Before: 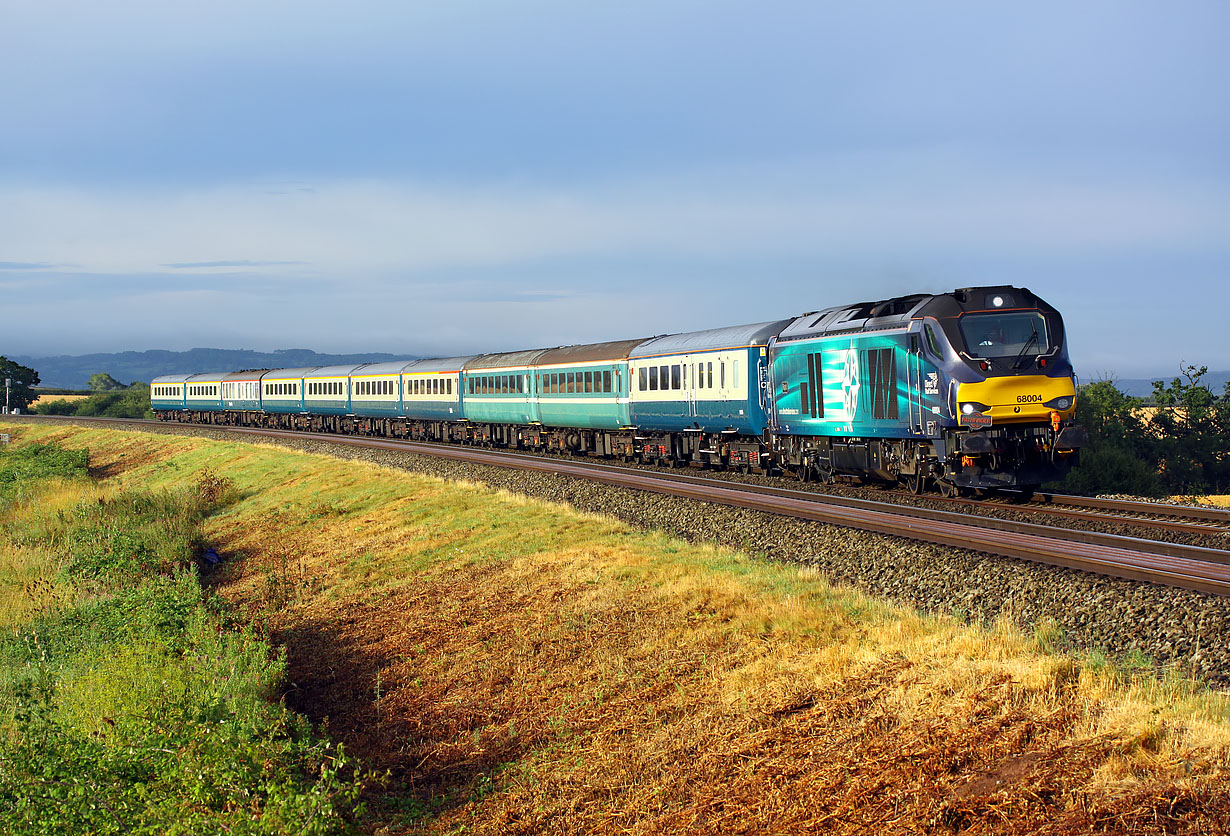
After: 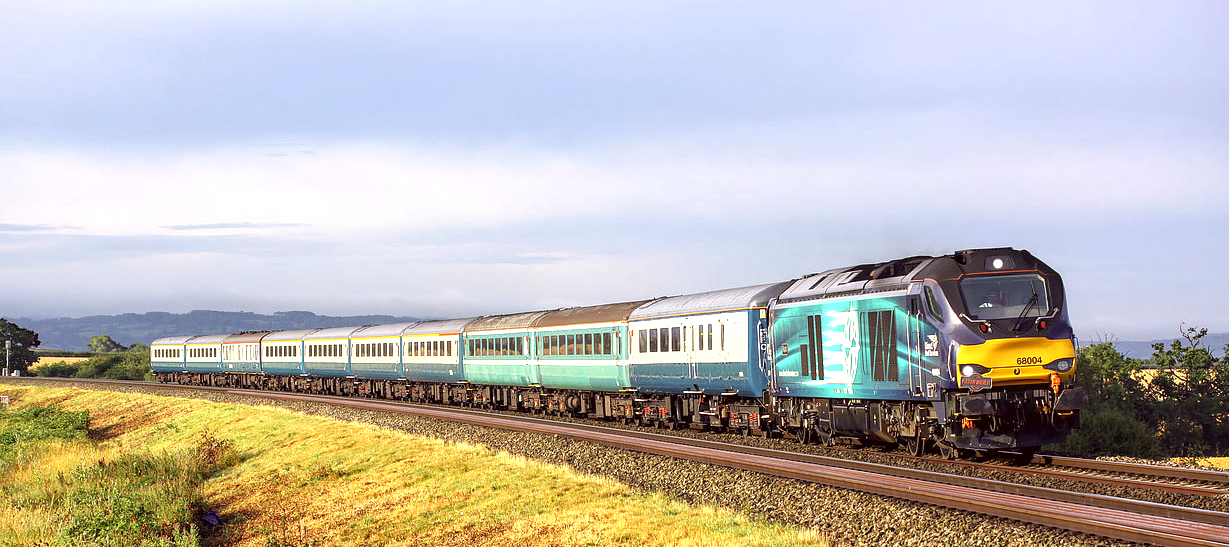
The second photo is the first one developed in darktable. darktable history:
local contrast: on, module defaults
color correction: highlights a* 6.69, highlights b* 8.34, shadows a* 5.68, shadows b* 7.34, saturation 0.882
crop and rotate: top 4.767%, bottom 29.769%
exposure: black level correction 0, exposure 0.697 EV, compensate exposure bias true, compensate highlight preservation false
